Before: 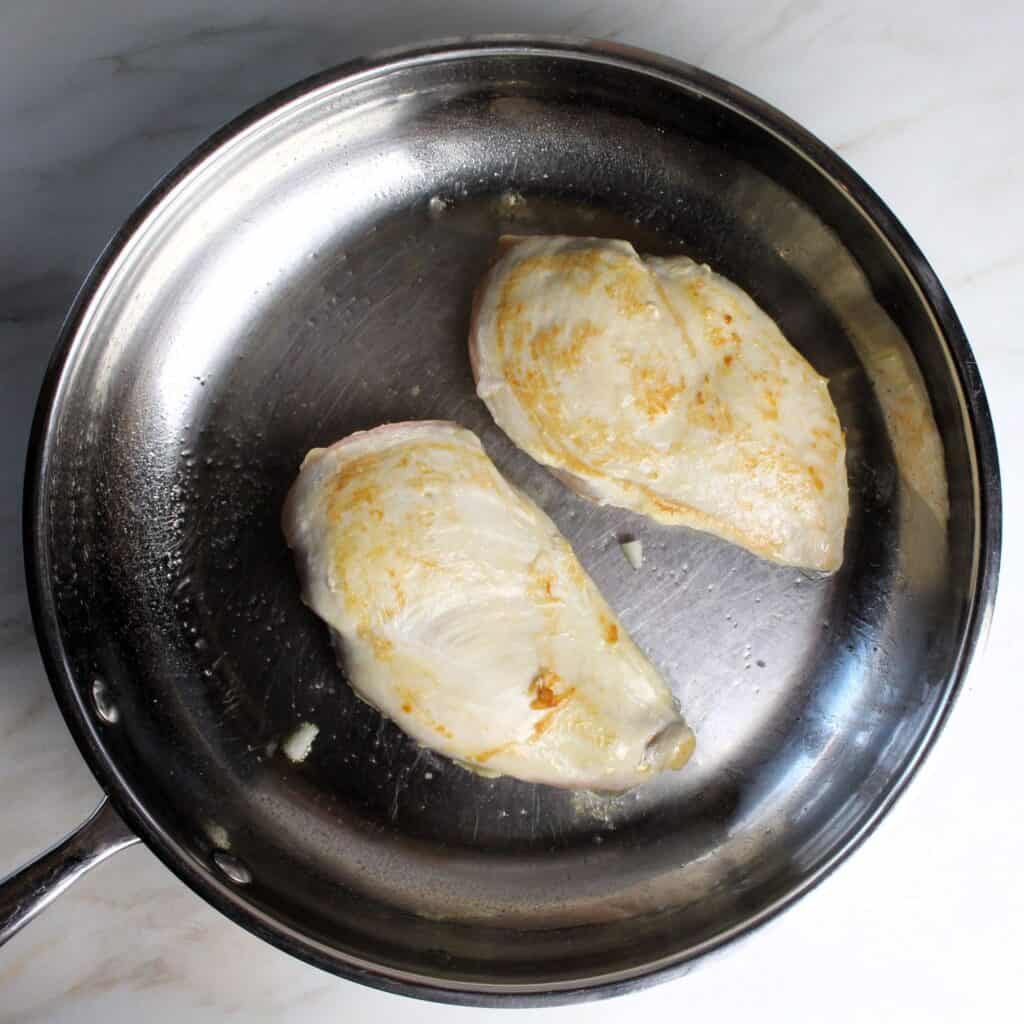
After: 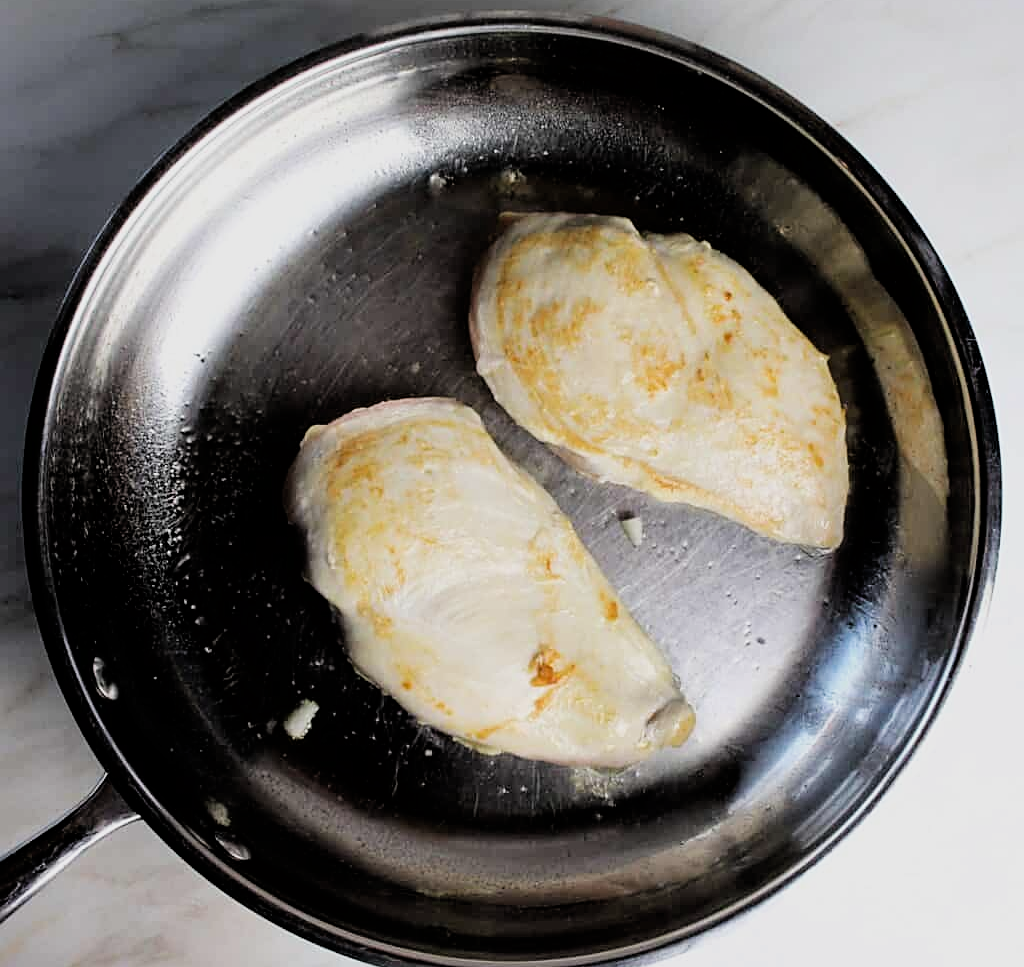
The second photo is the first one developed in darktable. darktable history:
filmic rgb: black relative exposure -5.07 EV, white relative exposure 3.54 EV, threshold 5.97 EV, hardness 3.19, contrast 1.201, highlights saturation mix -29.24%, enable highlight reconstruction true
crop and rotate: top 2.32%, bottom 3.235%
sharpen: on, module defaults
